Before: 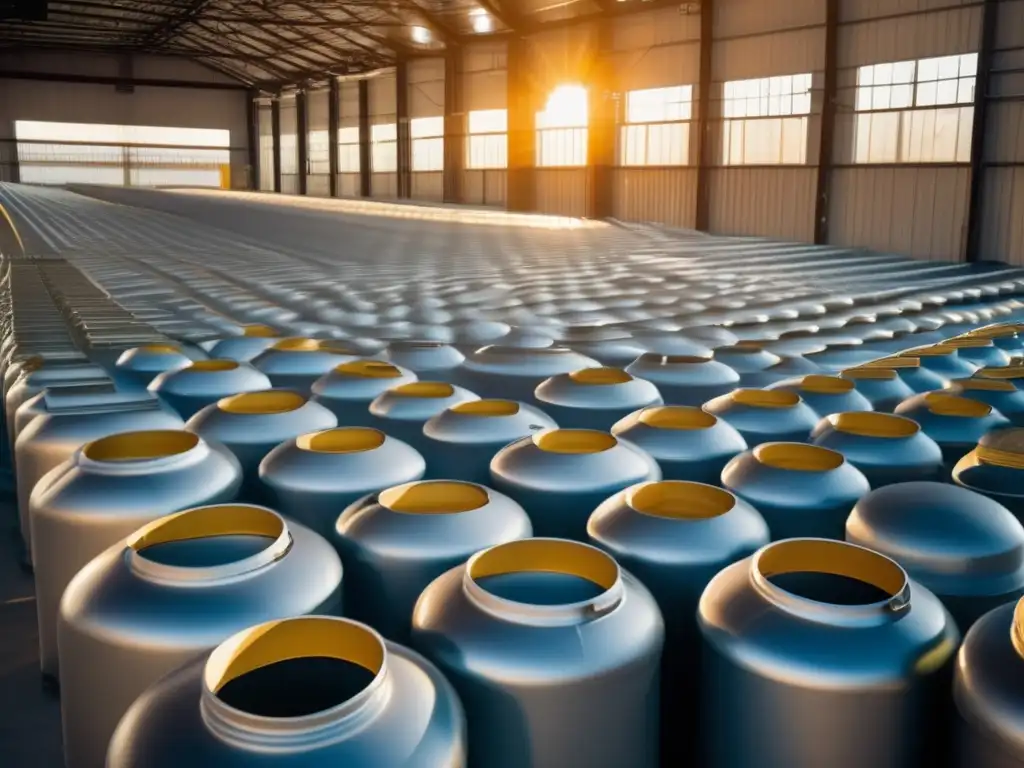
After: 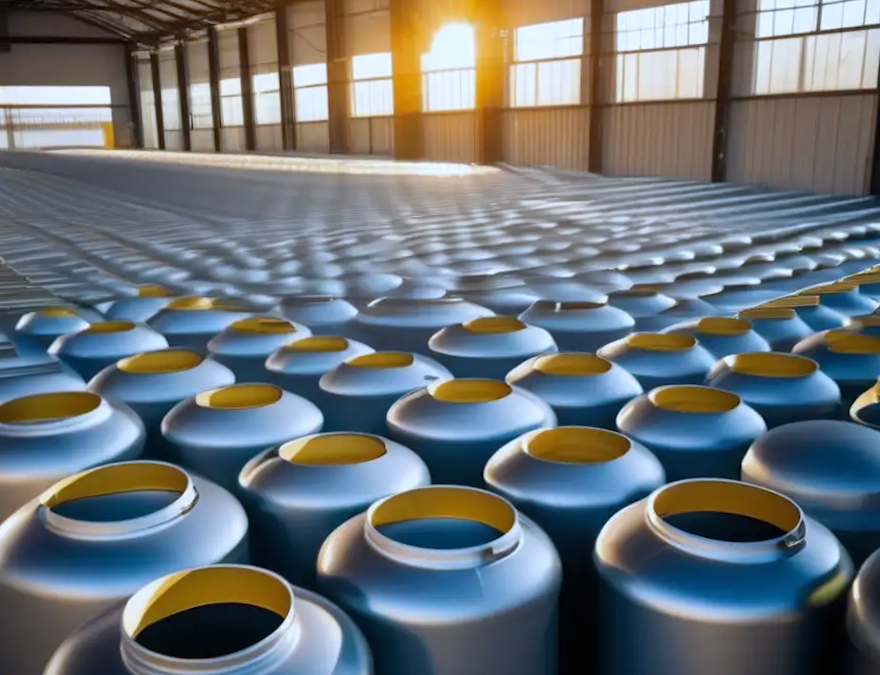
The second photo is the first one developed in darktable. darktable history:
rotate and perspective: rotation 0.074°, lens shift (vertical) 0.096, lens shift (horizontal) -0.041, crop left 0.043, crop right 0.952, crop top 0.024, crop bottom 0.979
white balance: red 0.926, green 1.003, blue 1.133
crop and rotate: angle 1.96°, left 5.673%, top 5.673%
